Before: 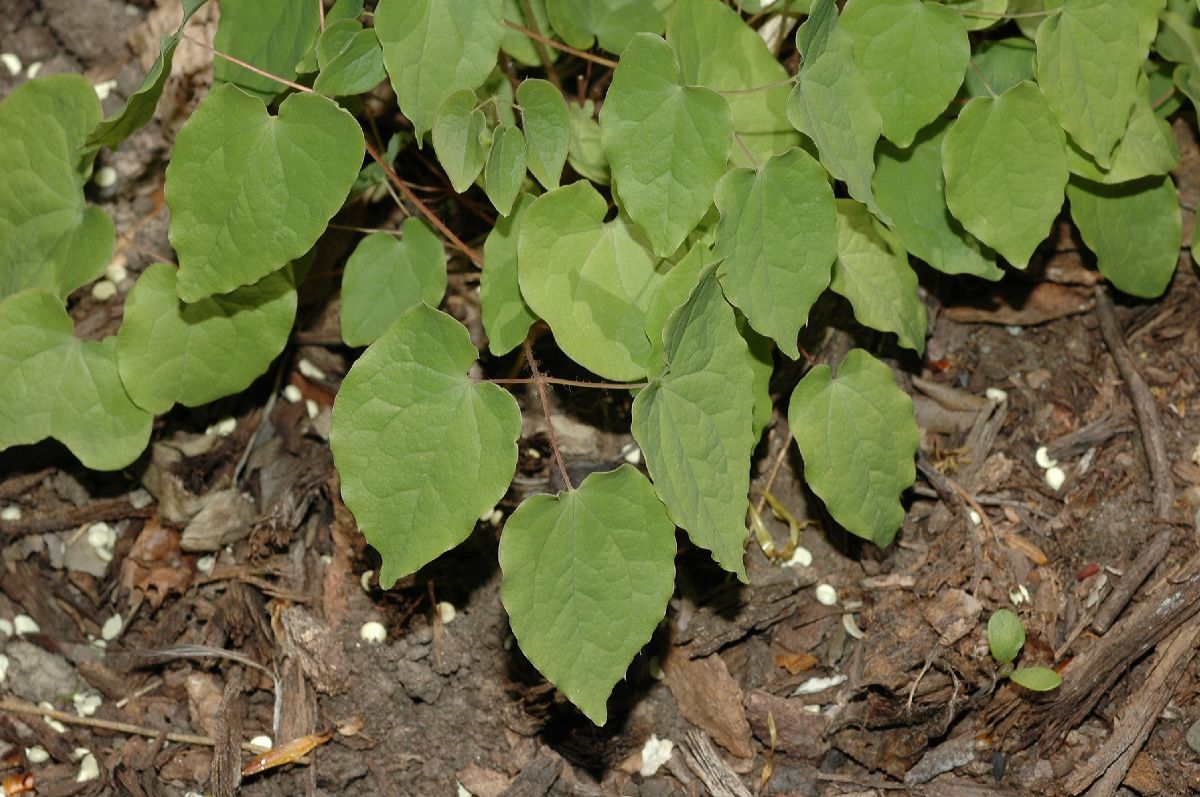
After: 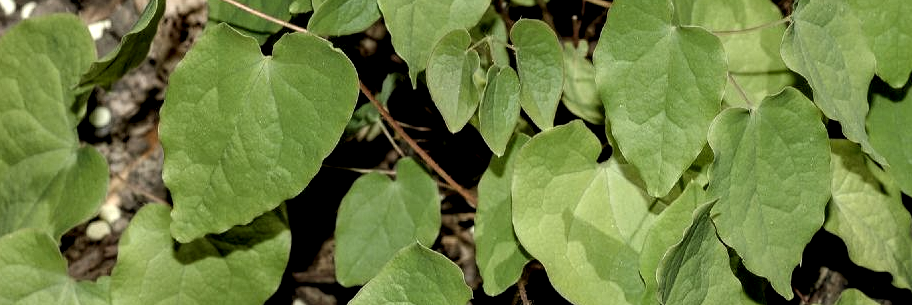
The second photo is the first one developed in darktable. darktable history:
local contrast: highlights 59%, detail 145%
crop: left 0.508%, top 7.638%, right 23.477%, bottom 54.09%
filmic rgb: black relative exposure -8.66 EV, white relative exposure 2.67 EV, threshold 2.99 EV, target black luminance 0%, target white luminance 99.878%, hardness 6.27, latitude 74.53%, contrast 1.319, highlights saturation mix -5%, enable highlight reconstruction true
